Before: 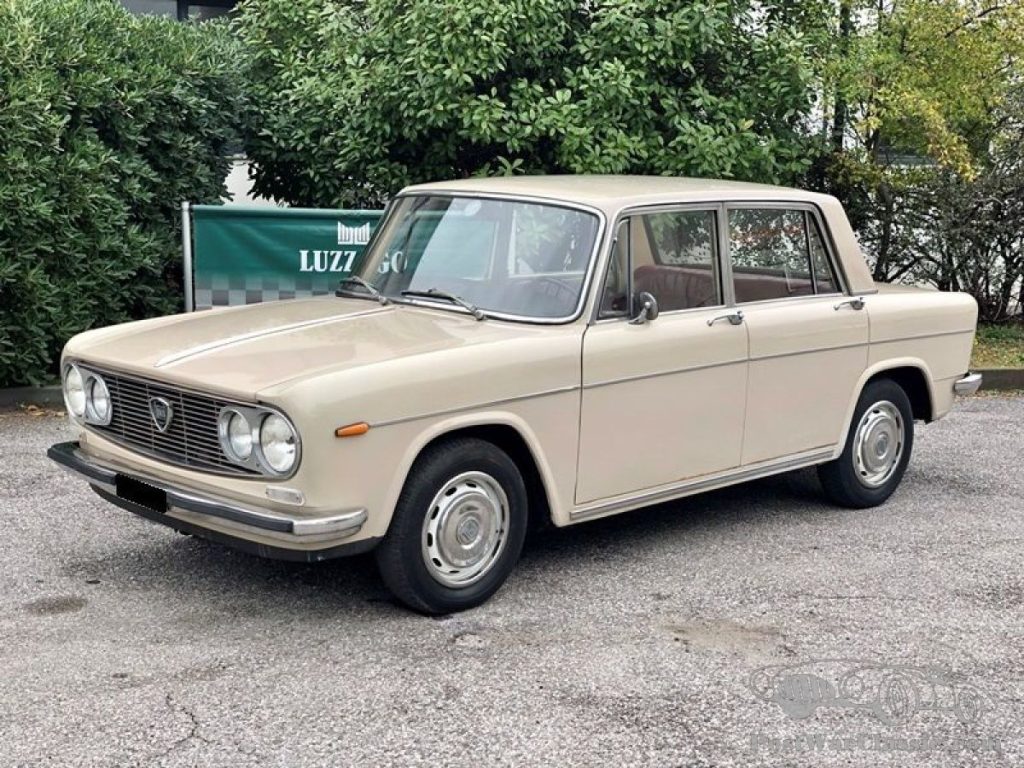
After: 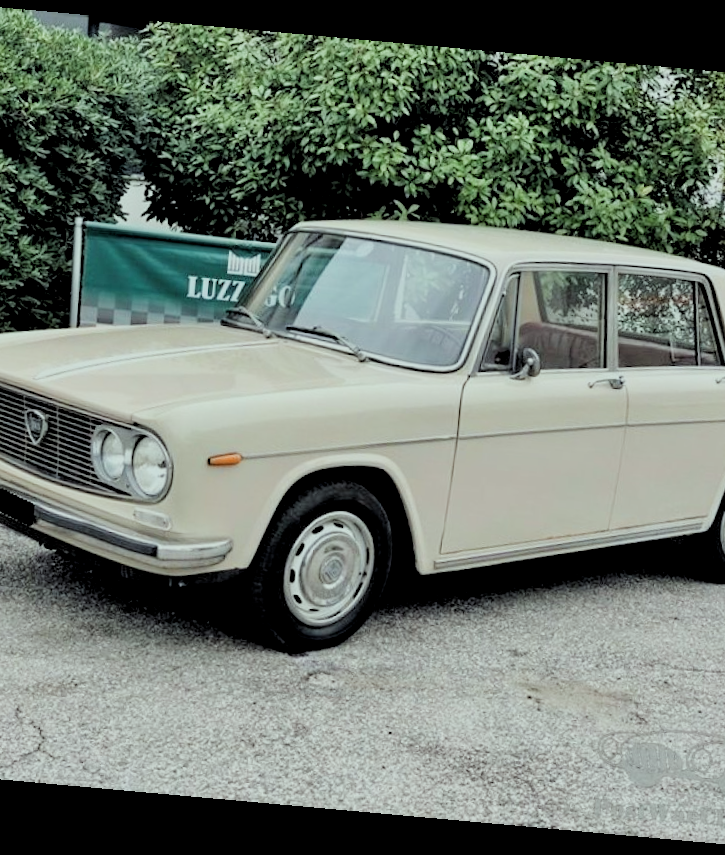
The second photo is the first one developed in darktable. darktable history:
filmic rgb: black relative exposure -5 EV, hardness 2.88, contrast 1.2, highlights saturation mix -30%
shadows and highlights: shadows 20.55, highlights -20.99, soften with gaussian
rgb levels: preserve colors sum RGB, levels [[0.038, 0.433, 0.934], [0, 0.5, 1], [0, 0.5, 1]]
color correction: highlights a* -6.69, highlights b* 0.49
crop and rotate: left 14.385%, right 18.948%
local contrast: highlights 100%, shadows 100%, detail 120%, midtone range 0.2
rotate and perspective: rotation 5.12°, automatic cropping off
contrast brightness saturation: saturation -0.1
